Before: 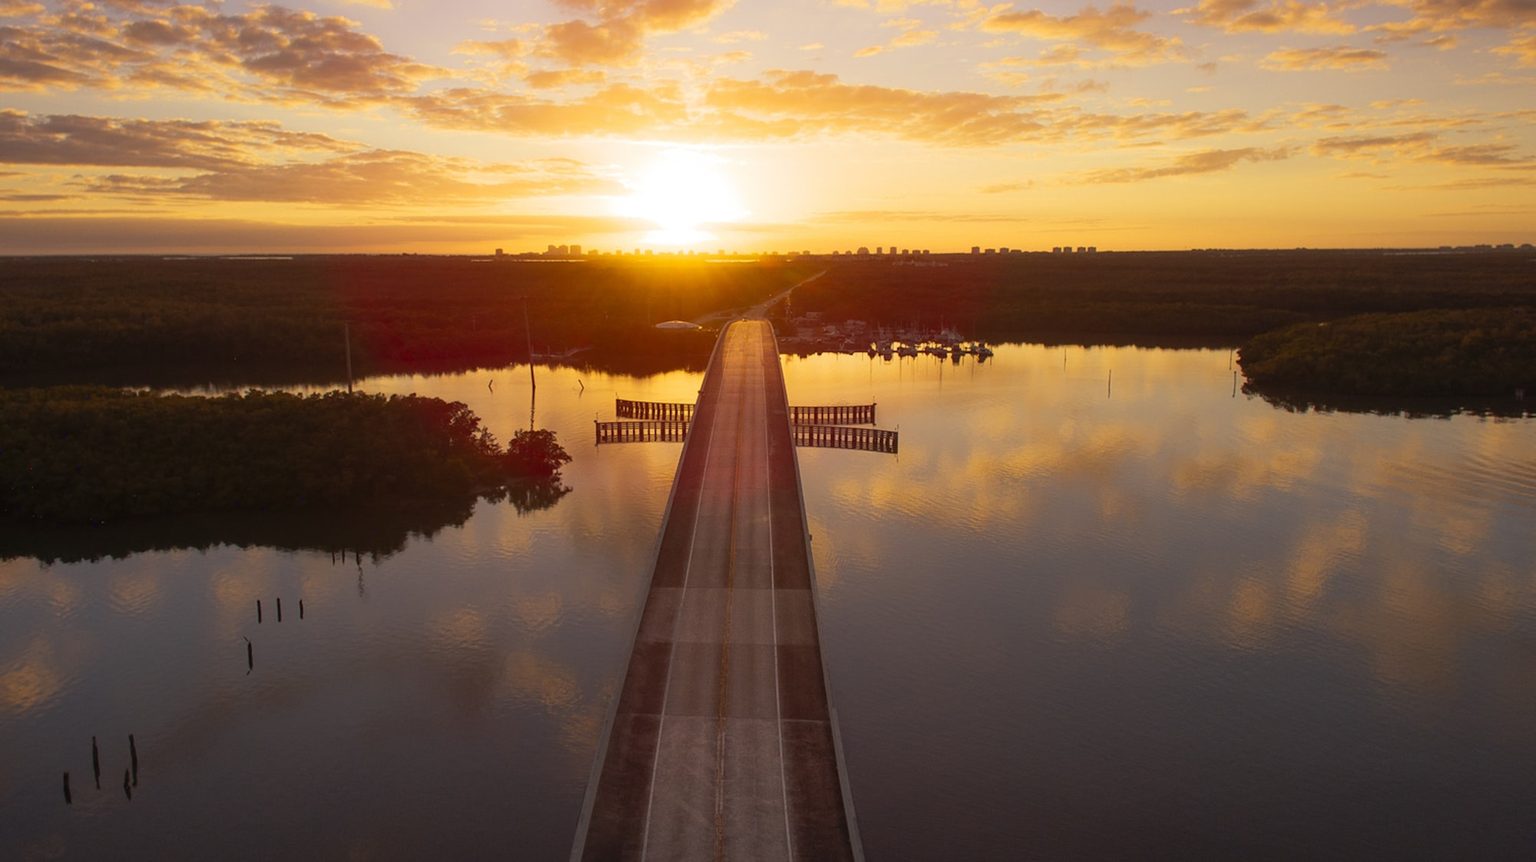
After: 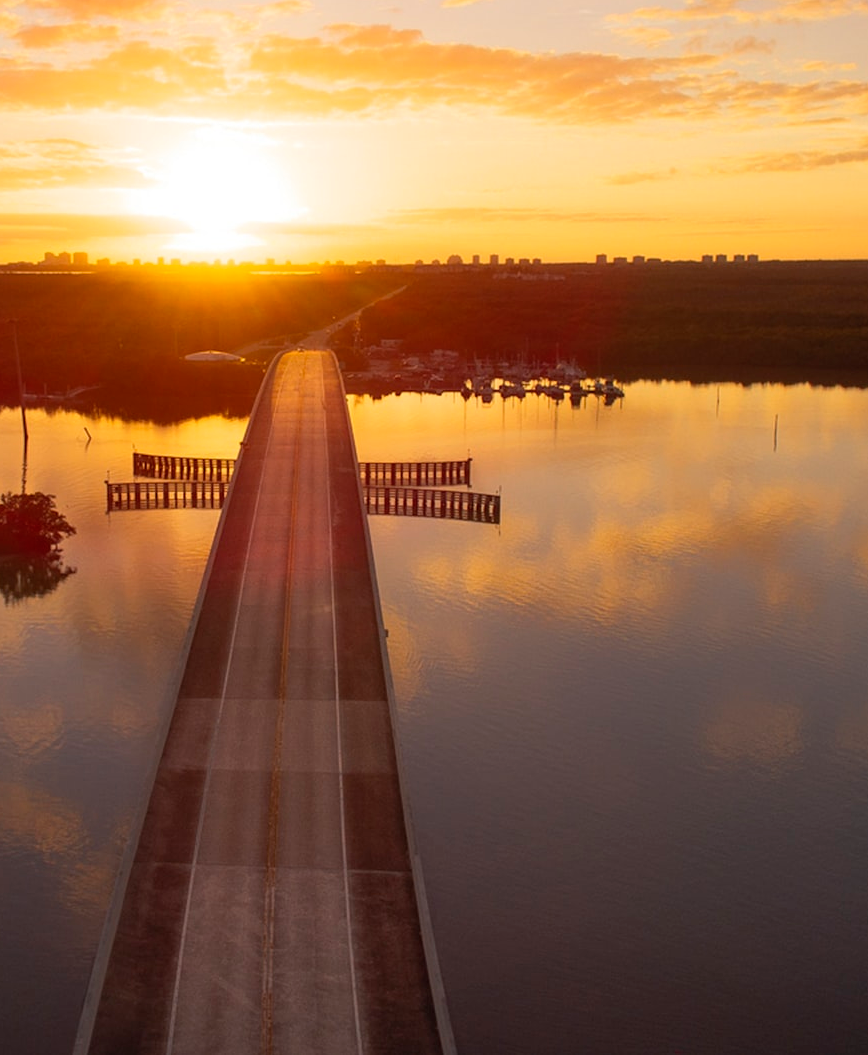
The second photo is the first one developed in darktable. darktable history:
crop: left 33.491%, top 6.054%, right 23.067%
